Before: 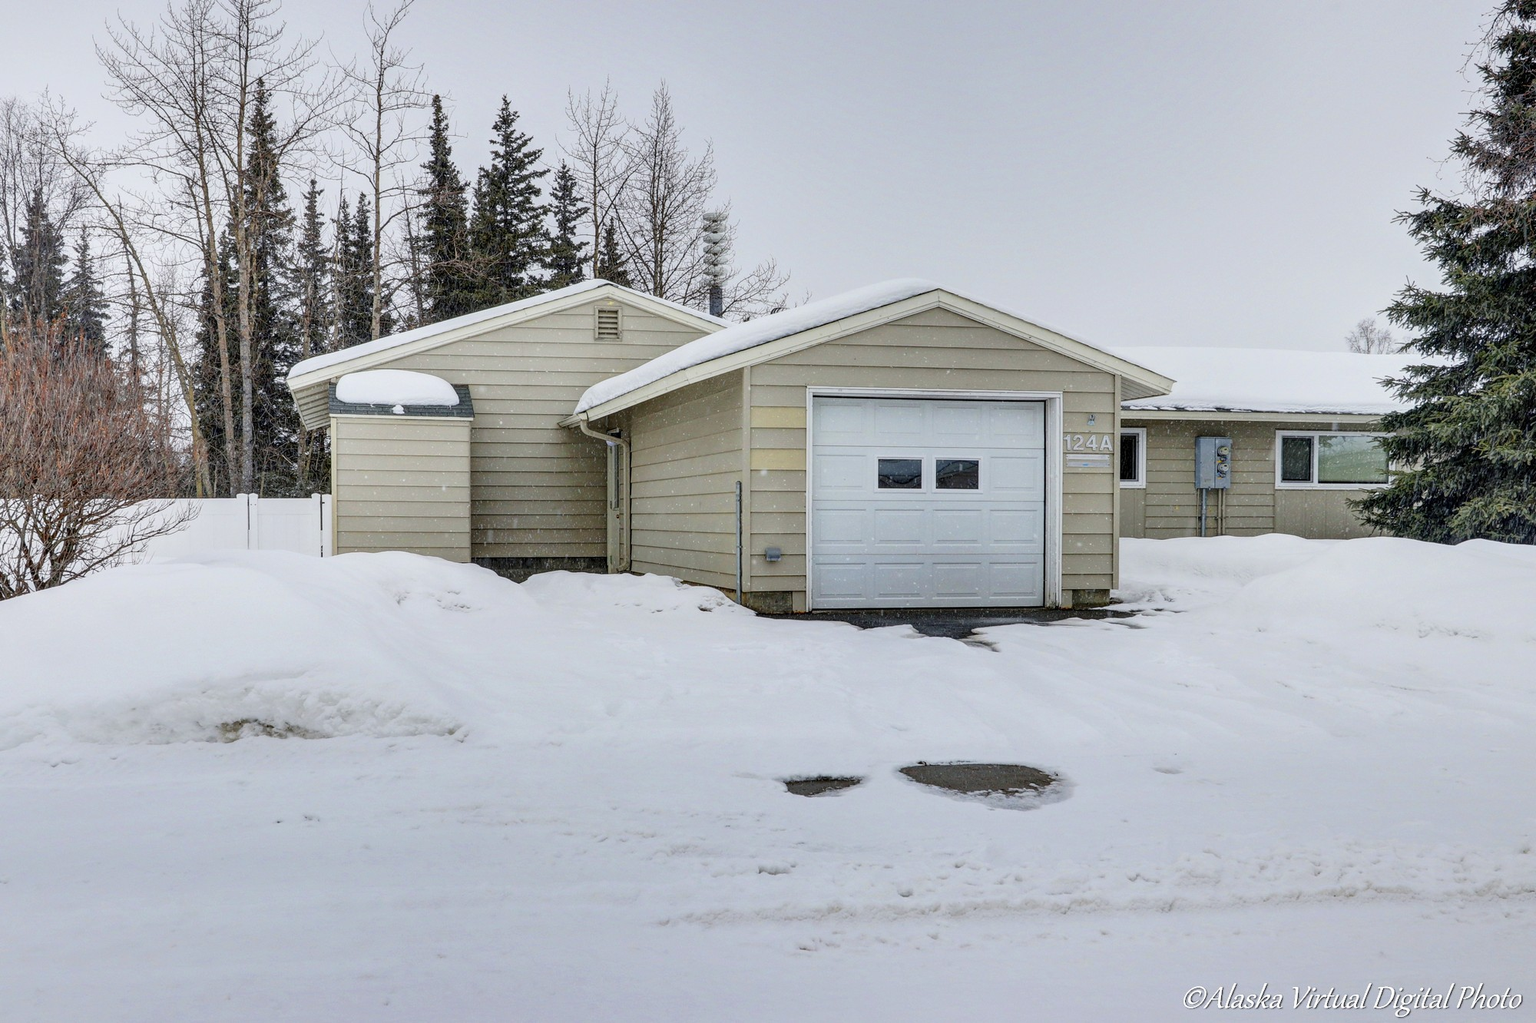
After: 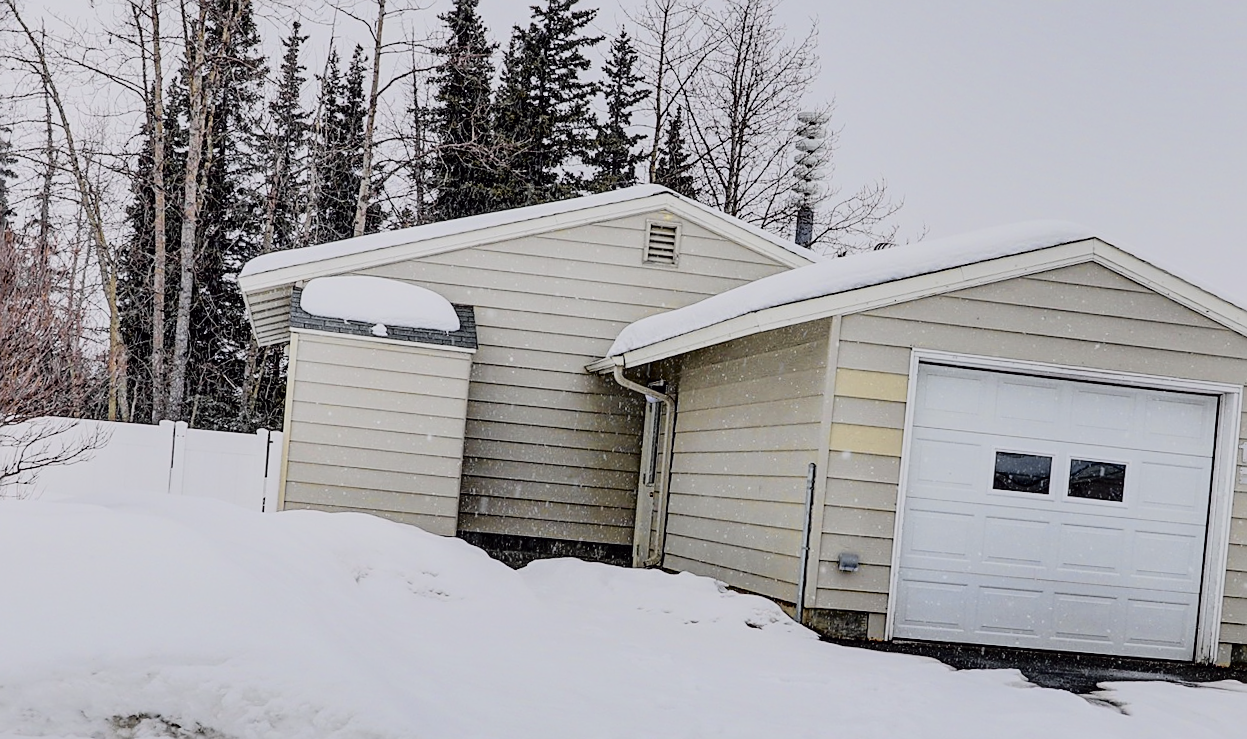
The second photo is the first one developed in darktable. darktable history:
filmic rgb: black relative exposure -7.84 EV, white relative exposure 4.31 EV, threshold 2.97 EV, hardness 3.89, color science v6 (2022), enable highlight reconstruction true
crop and rotate: angle -5.23°, left 2.078%, top 6.994%, right 27.253%, bottom 30.098%
tone curve: curves: ch0 [(0, 0) (0.105, 0.044) (0.195, 0.128) (0.283, 0.283) (0.384, 0.404) (0.485, 0.531) (0.635, 0.7) (0.832, 0.858) (1, 0.977)]; ch1 [(0, 0) (0.161, 0.092) (0.35, 0.33) (0.379, 0.401) (0.448, 0.478) (0.498, 0.503) (0.531, 0.537) (0.586, 0.563) (0.687, 0.648) (1, 1)]; ch2 [(0, 0) (0.359, 0.372) (0.437, 0.437) (0.483, 0.484) (0.53, 0.515) (0.556, 0.553) (0.635, 0.589) (1, 1)], color space Lab, independent channels, preserve colors none
sharpen: amount 0.5
